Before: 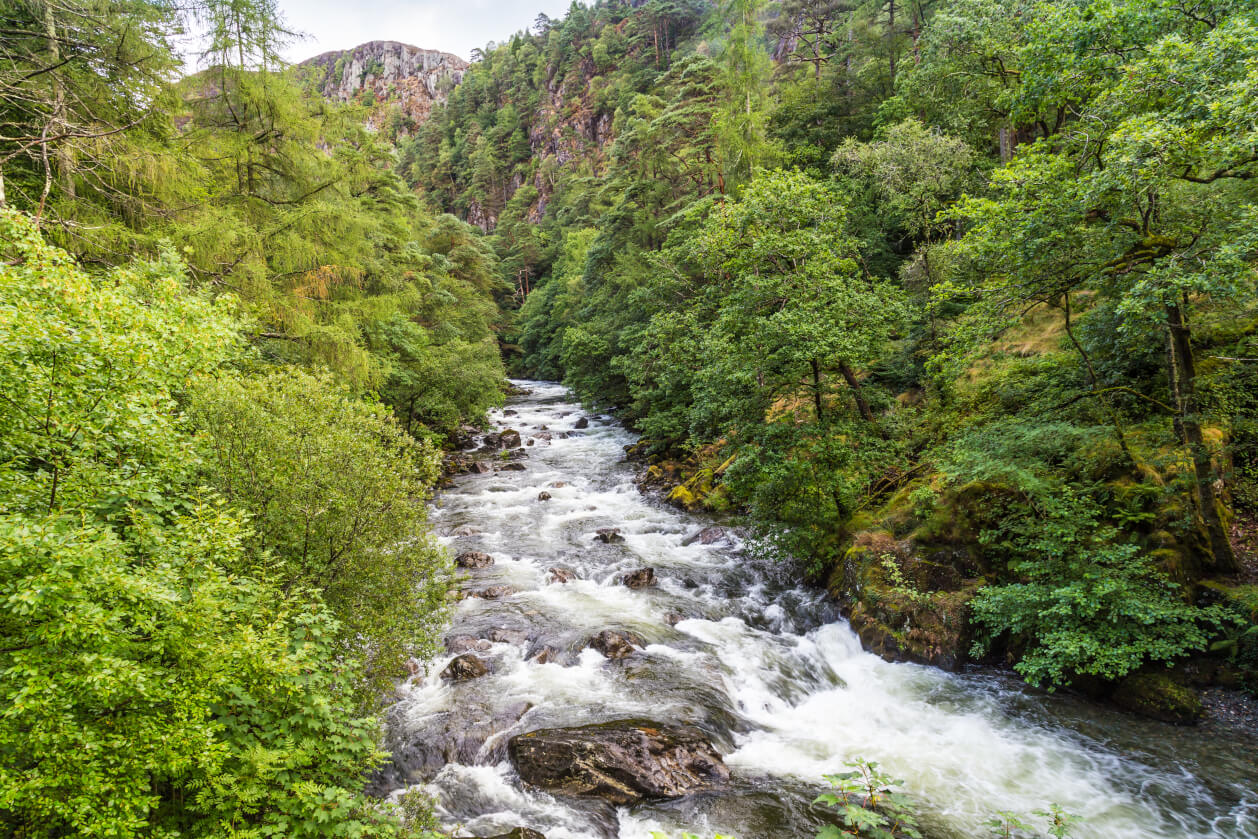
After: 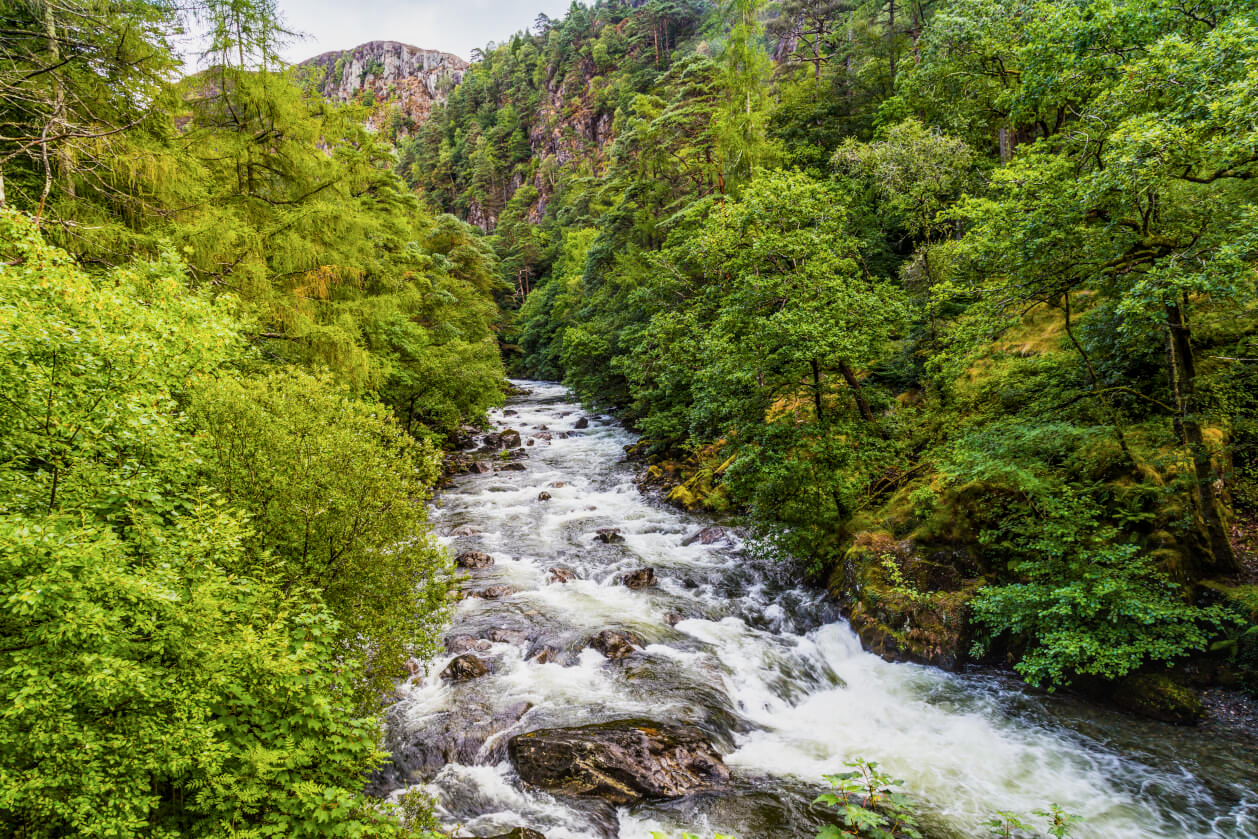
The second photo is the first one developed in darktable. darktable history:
local contrast: on, module defaults
color balance rgb: perceptual saturation grading › global saturation 30.924%, perceptual brilliance grading › highlights 5.27%, perceptual brilliance grading › shadows -10.284%, global vibrance 20%
contrast brightness saturation: contrast -0.068, brightness -0.042, saturation -0.106
filmic rgb: black relative exposure -11.3 EV, white relative exposure 3.23 EV, hardness 6.79, iterations of high-quality reconstruction 0
